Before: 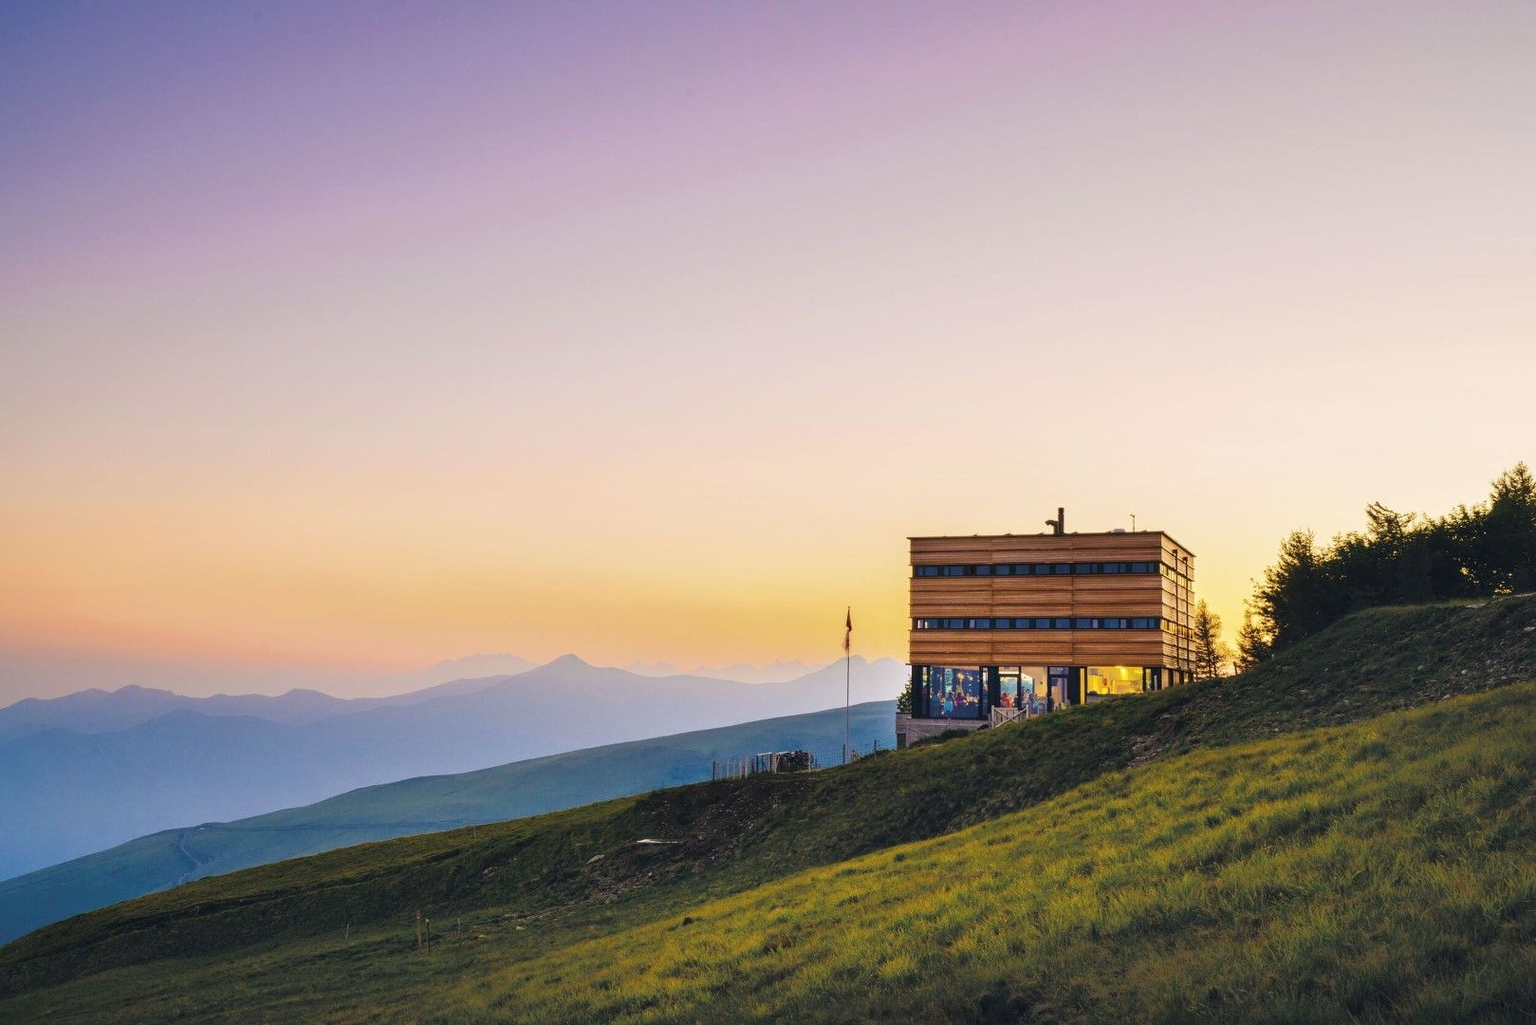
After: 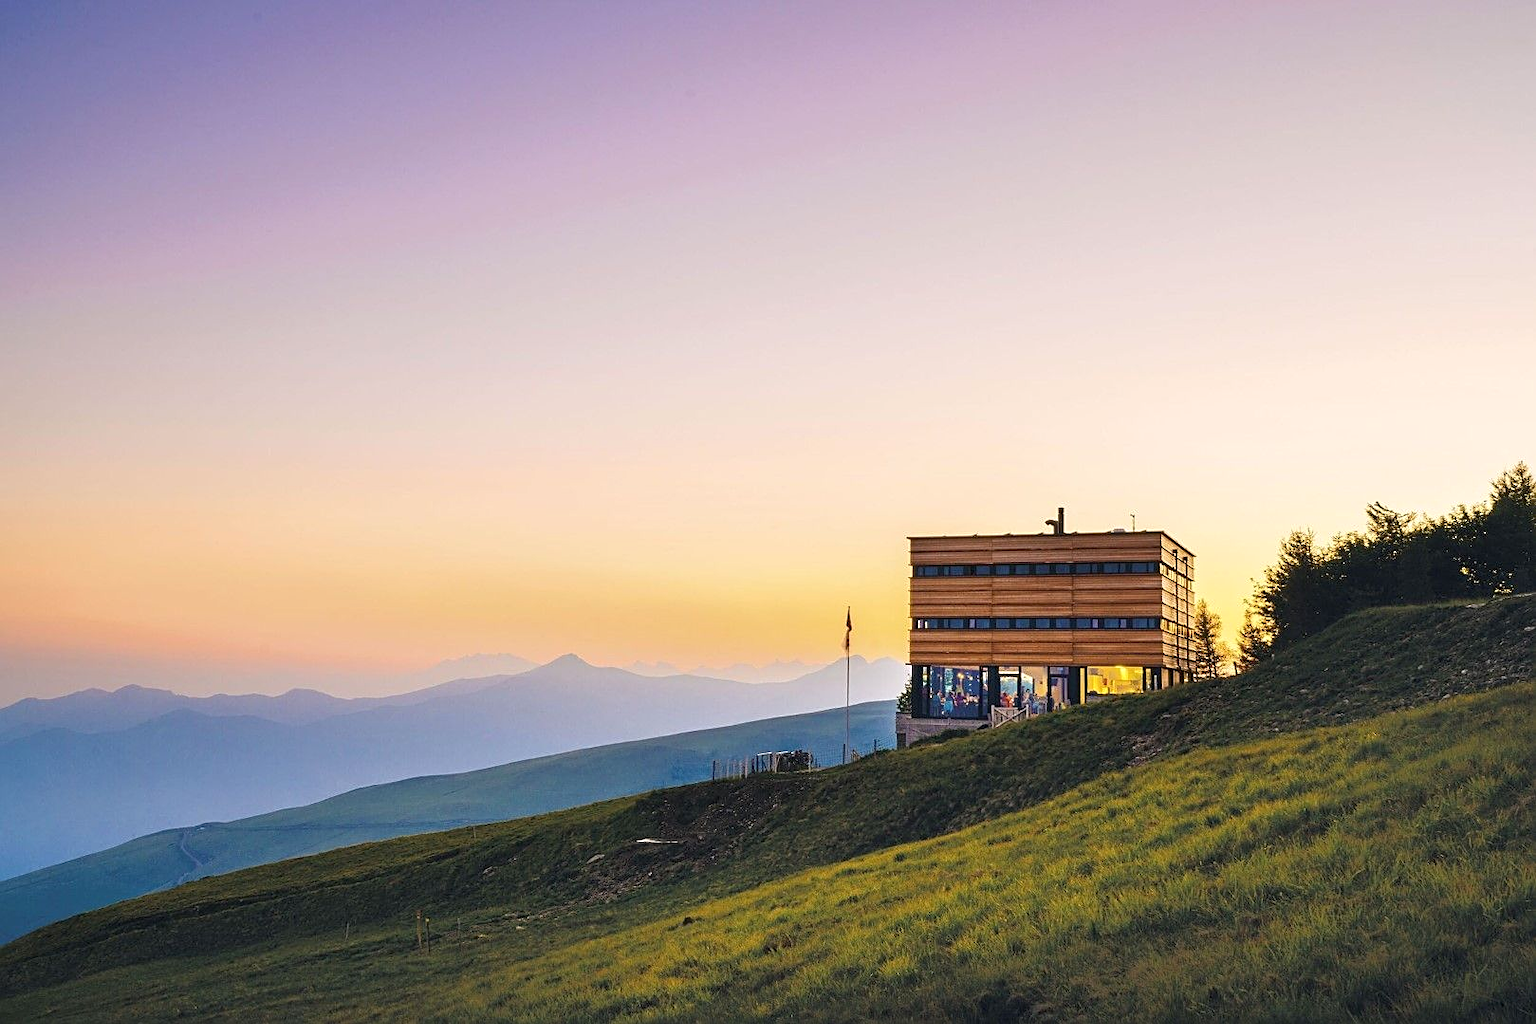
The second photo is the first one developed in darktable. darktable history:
exposure: exposure 0.128 EV, compensate highlight preservation false
sharpen: on, module defaults
